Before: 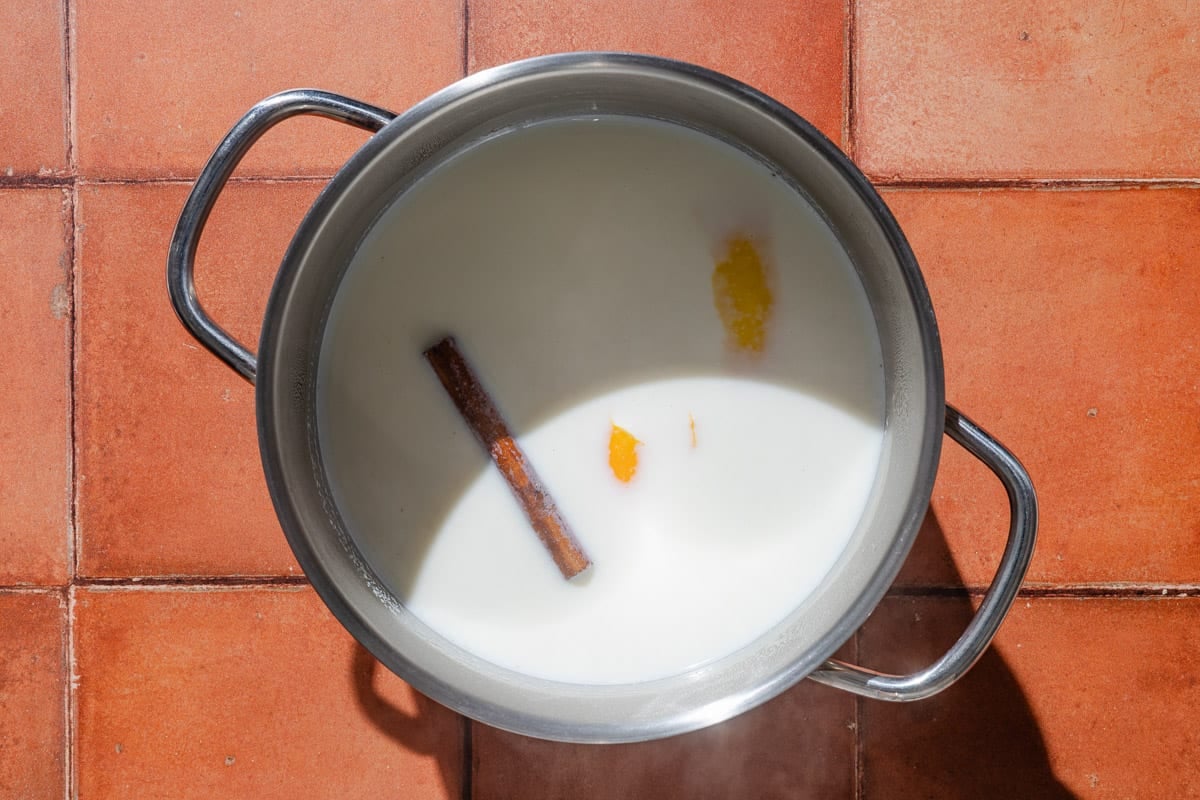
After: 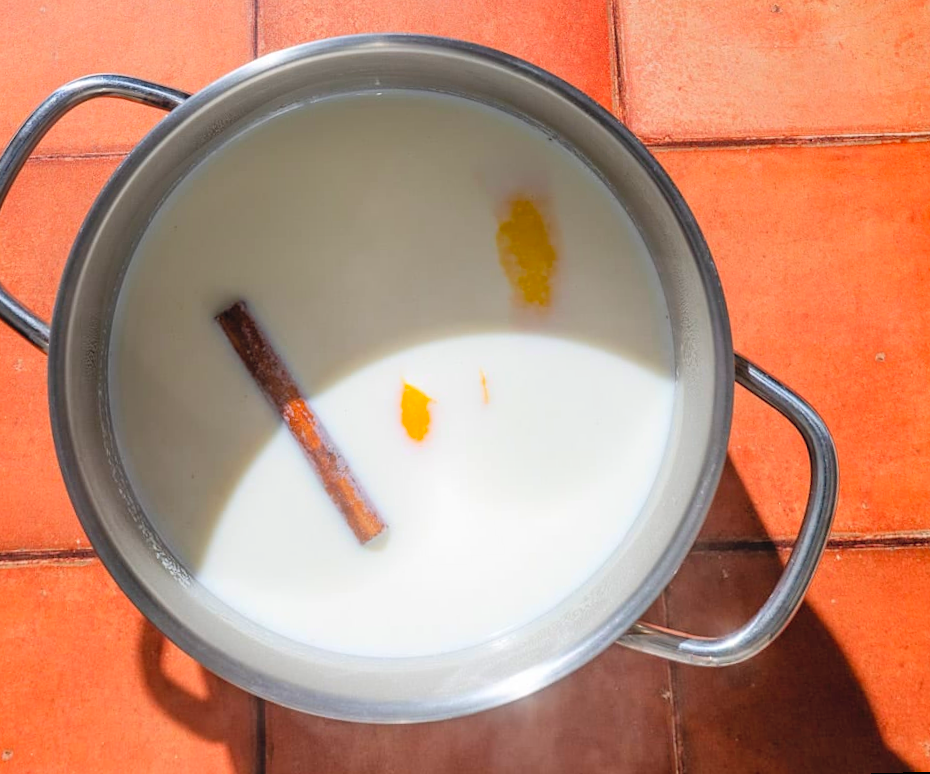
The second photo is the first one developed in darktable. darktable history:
crop: left 16.145%
rotate and perspective: rotation -1.68°, lens shift (vertical) -0.146, crop left 0.049, crop right 0.912, crop top 0.032, crop bottom 0.96
contrast brightness saturation: contrast 0.07, brightness 0.18, saturation 0.4
